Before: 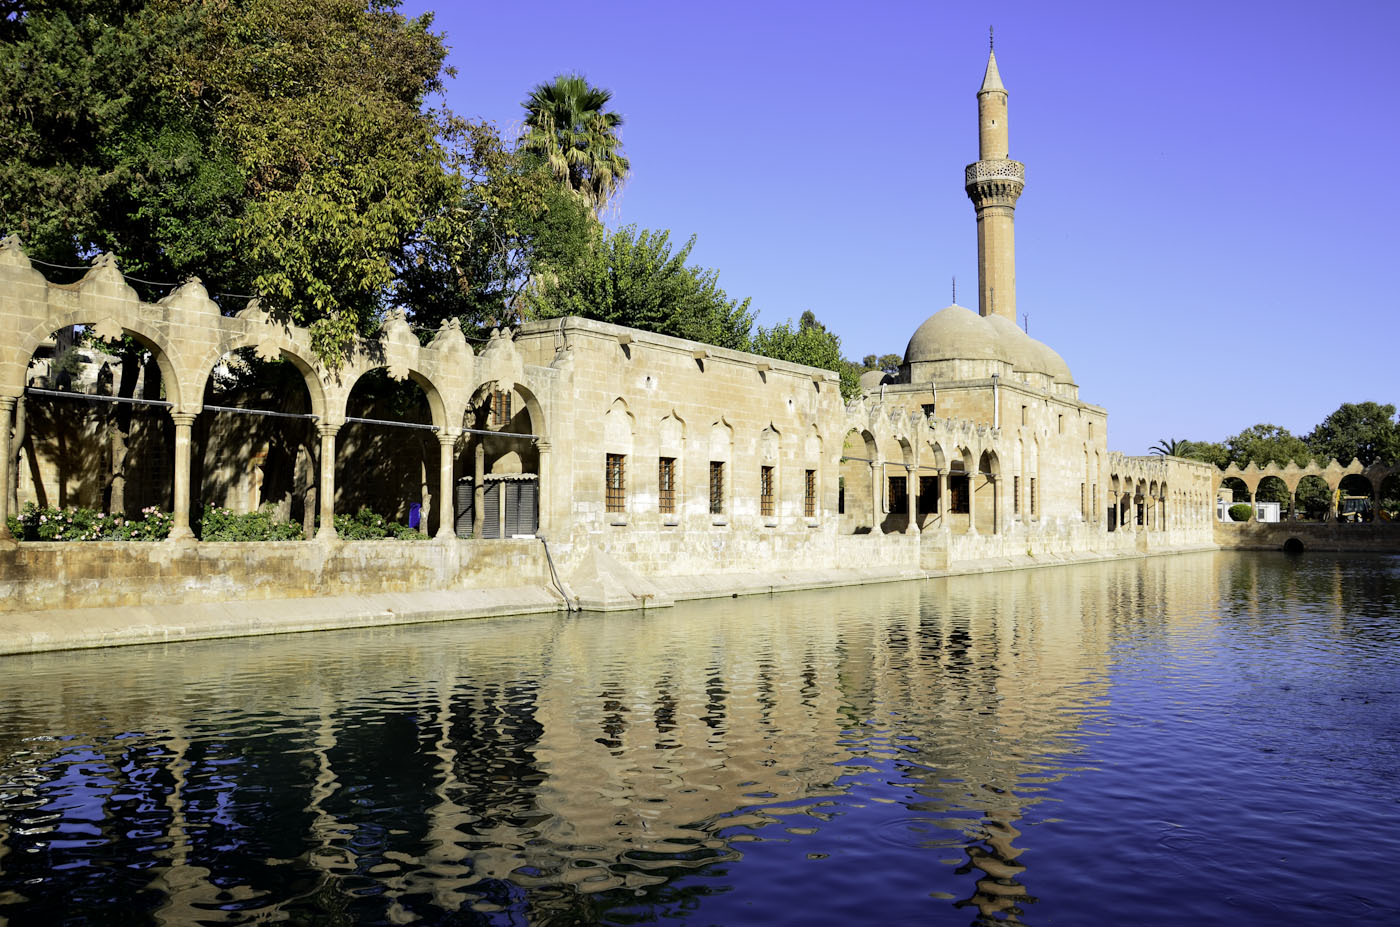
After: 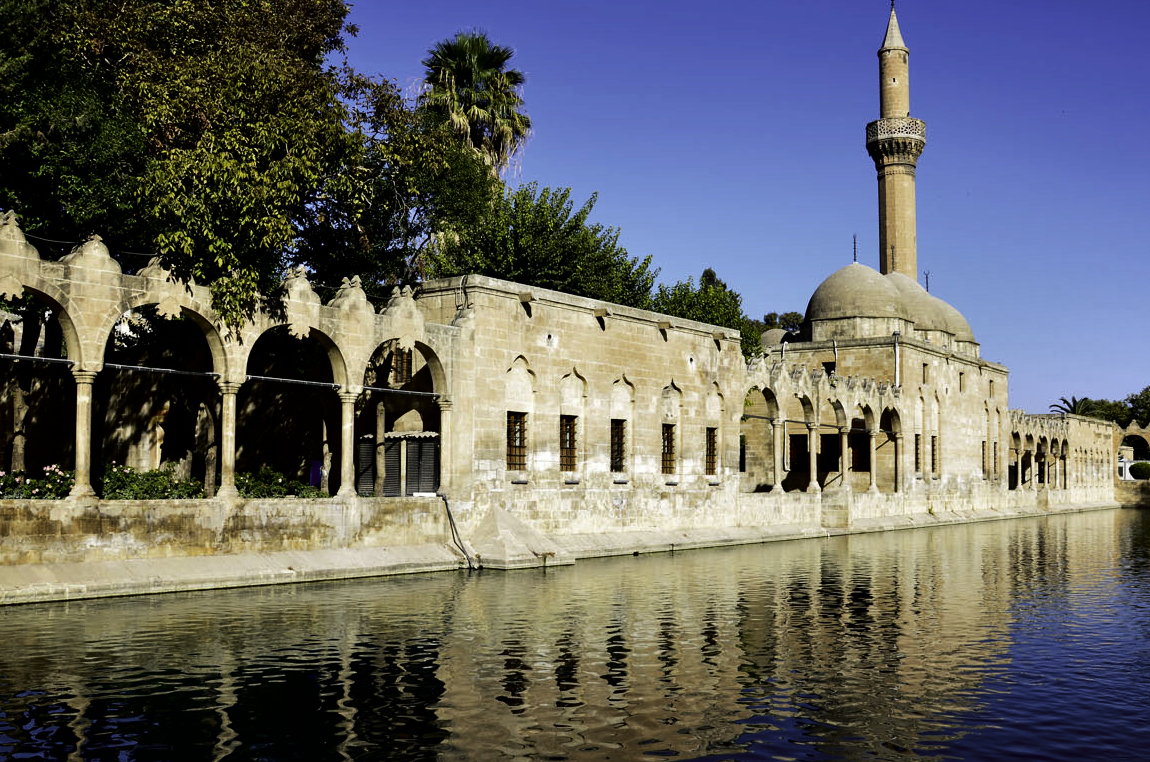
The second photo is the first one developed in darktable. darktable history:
tone curve: curves: ch0 [(0, 0) (0.153, 0.06) (1, 1)], color space Lab, linked channels, preserve colors none
crop and rotate: left 7.196%, top 4.574%, right 10.605%, bottom 13.178%
shadows and highlights: shadows 24.5, highlights -78.15, soften with gaussian
contrast brightness saturation: contrast 0.13, brightness -0.24, saturation 0.14
